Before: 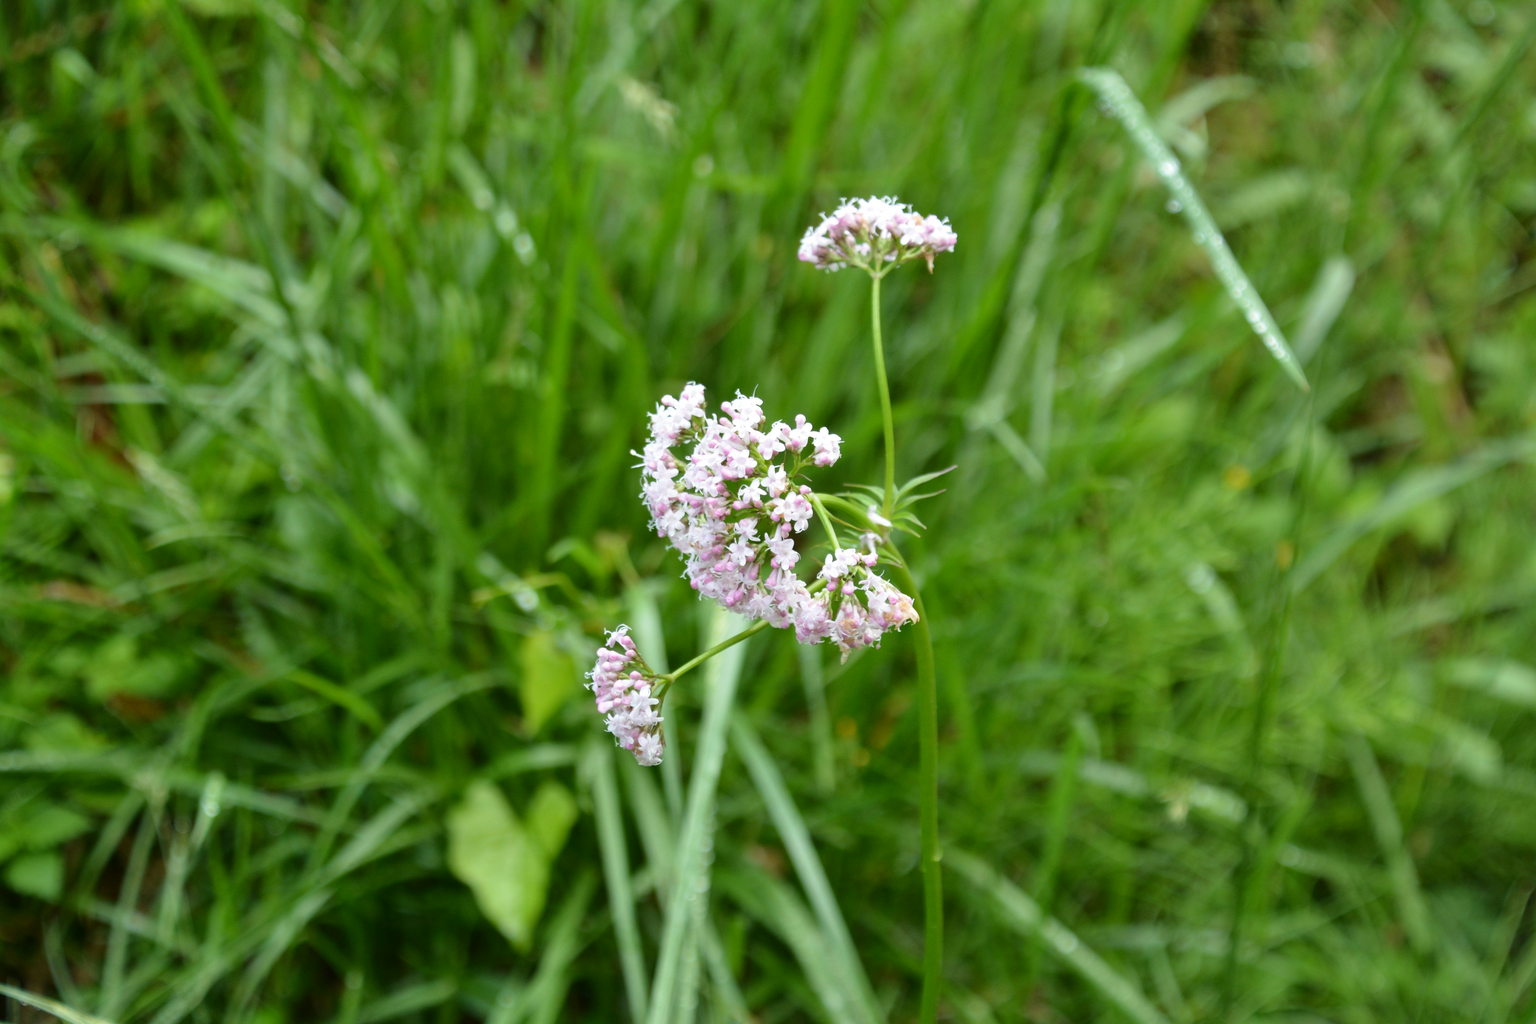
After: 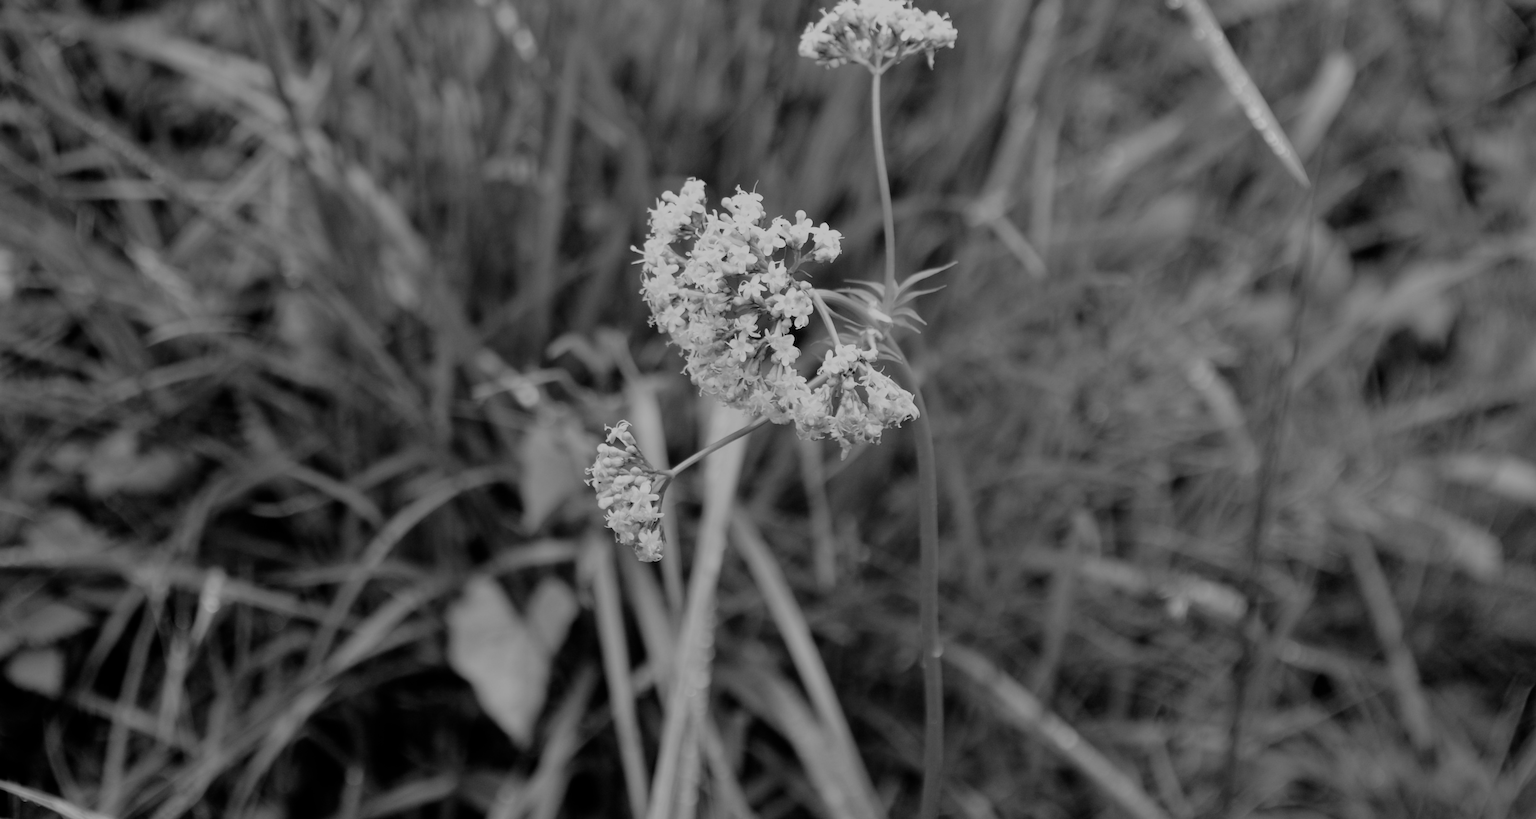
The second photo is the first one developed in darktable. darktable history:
color balance: contrast 10%
exposure: compensate highlight preservation false
monochrome: on, module defaults
filmic rgb: middle gray luminance 30%, black relative exposure -9 EV, white relative exposure 7 EV, threshold 6 EV, target black luminance 0%, hardness 2.94, latitude 2.04%, contrast 0.963, highlights saturation mix 5%, shadows ↔ highlights balance 12.16%, add noise in highlights 0, preserve chrominance no, color science v3 (2019), use custom middle-gray values true, iterations of high-quality reconstruction 0, contrast in highlights soft, enable highlight reconstruction true
crop and rotate: top 19.998%
